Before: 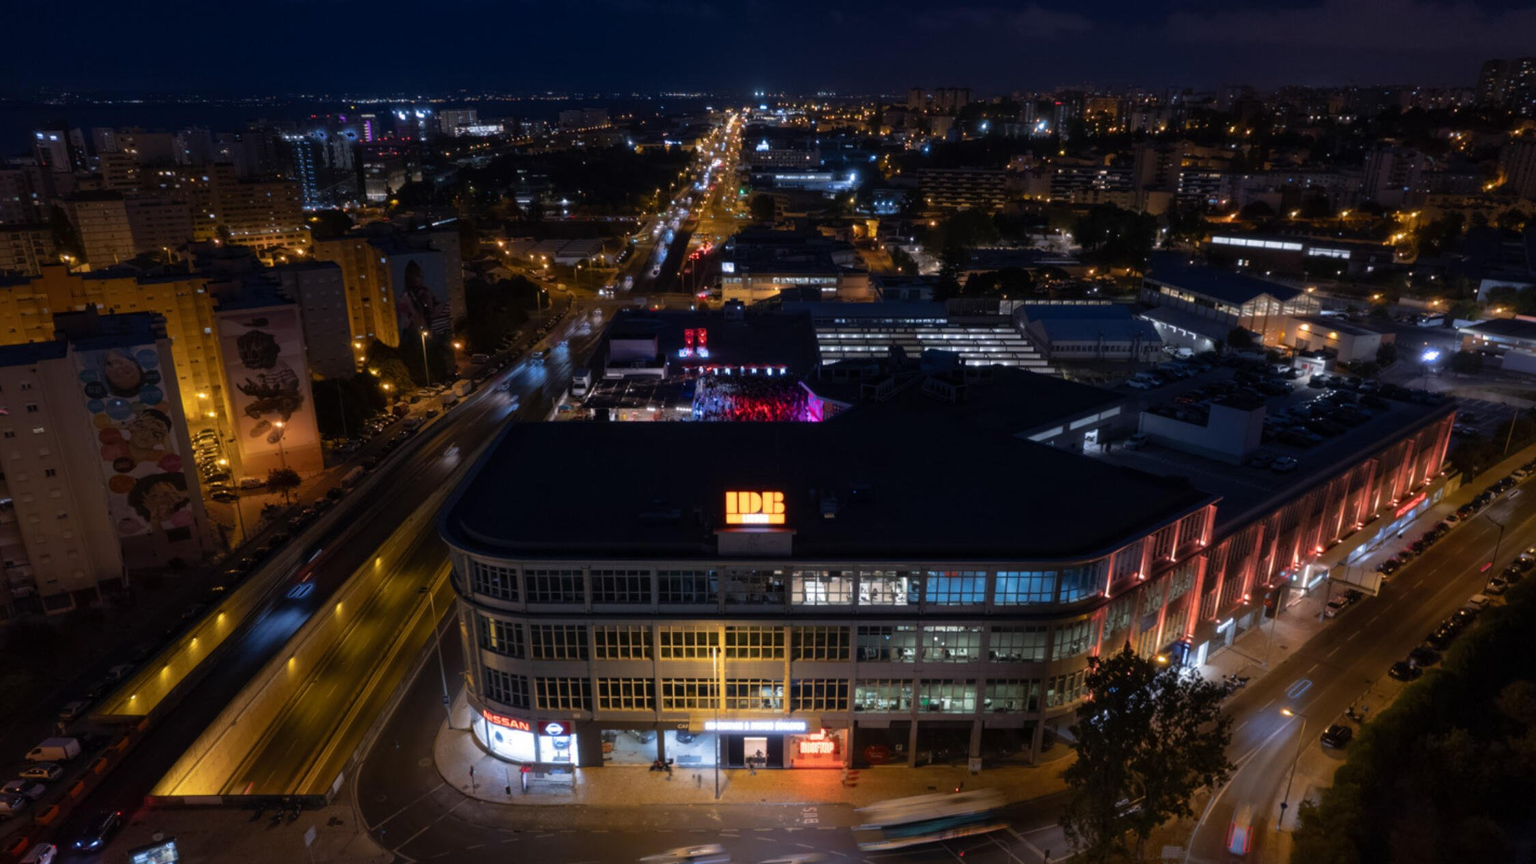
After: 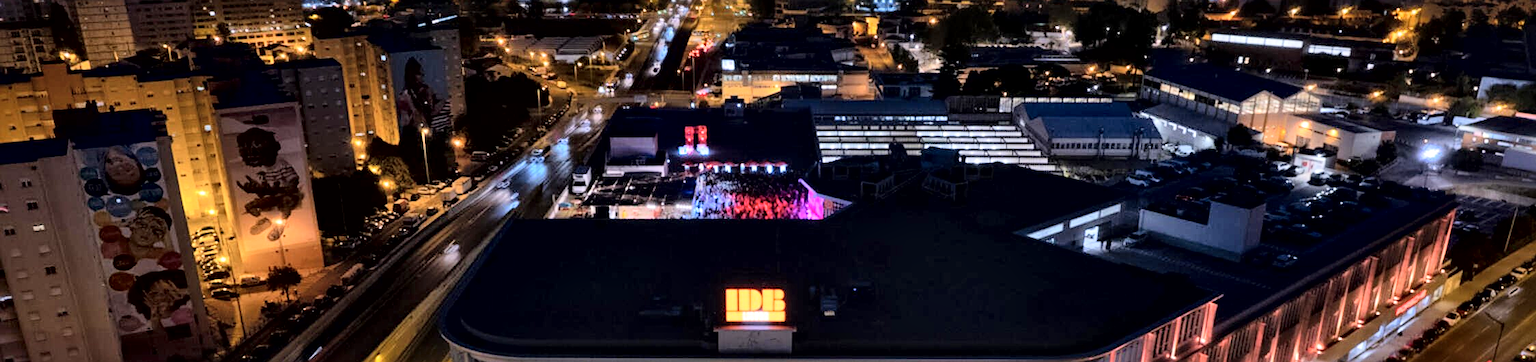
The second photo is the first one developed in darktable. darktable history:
crop and rotate: top 23.503%, bottom 34.517%
local contrast: mode bilateral grid, contrast 45, coarseness 70, detail 213%, midtone range 0.2
sharpen: on, module defaults
shadows and highlights: soften with gaussian
